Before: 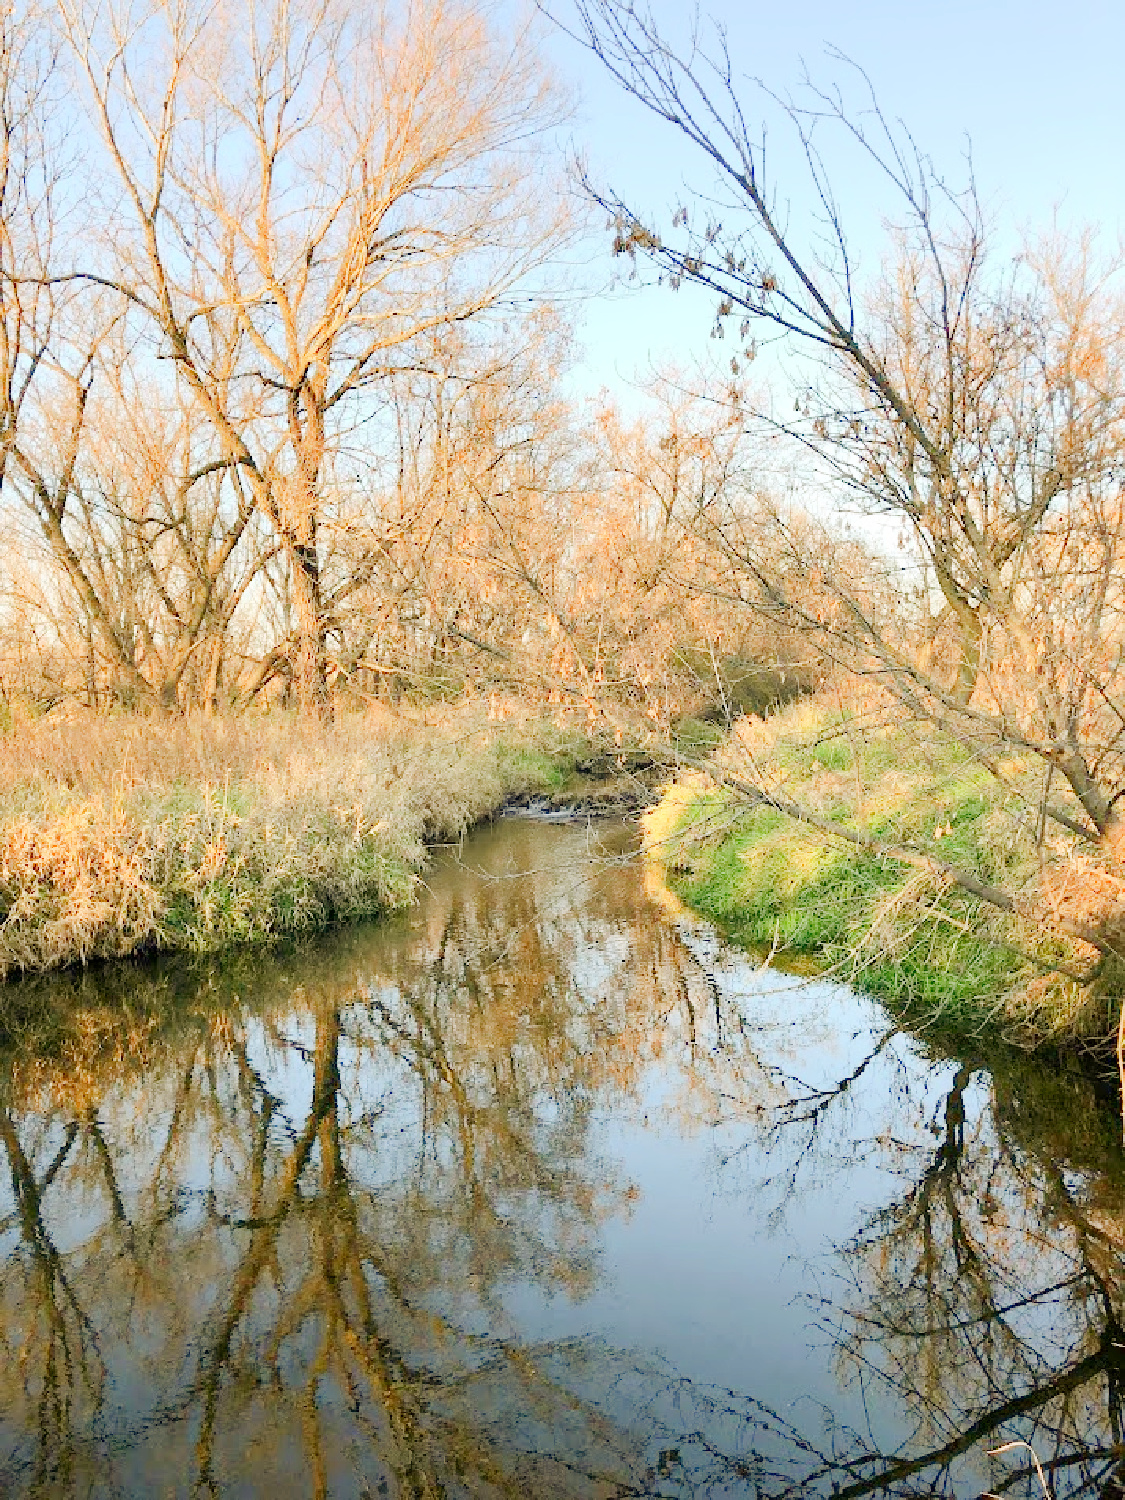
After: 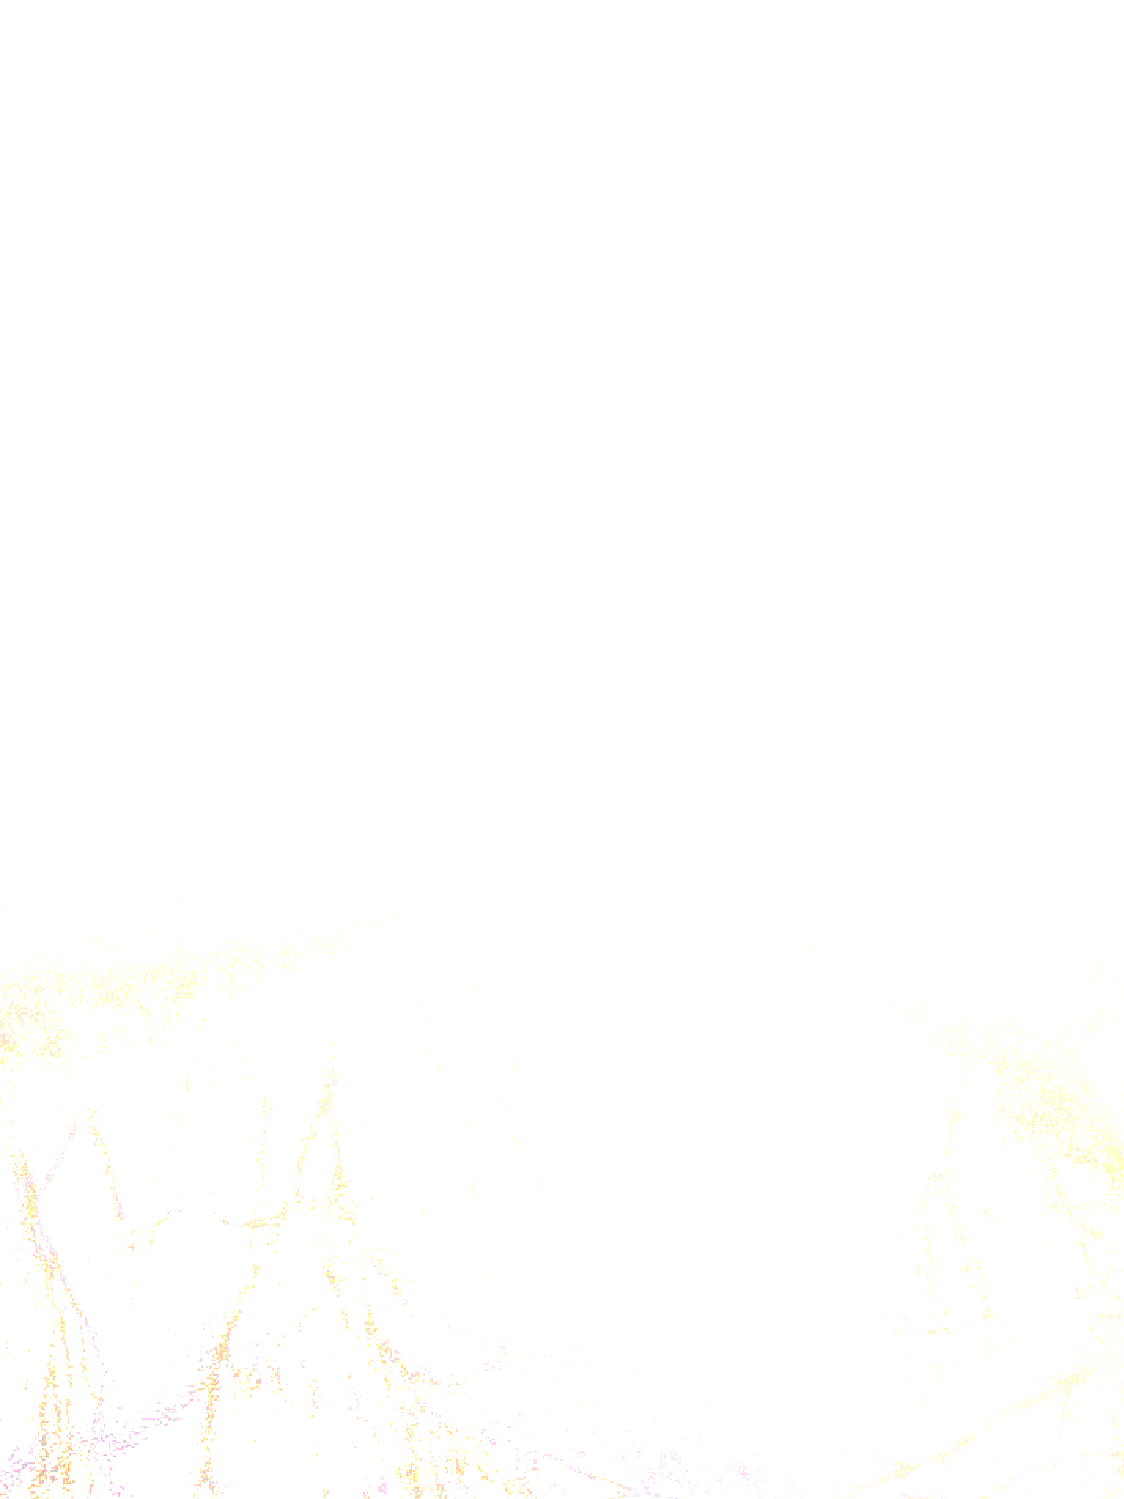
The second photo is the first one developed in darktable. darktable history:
white balance: red 4.26, blue 1.802
color balance rgb: shadows lift › chroma 2.79%, shadows lift › hue 190.66°, power › hue 171.85°, highlights gain › chroma 2.16%, highlights gain › hue 75.26°, global offset › luminance -0.51%, perceptual saturation grading › highlights -33.8%, perceptual saturation grading › mid-tones 14.98%, perceptual saturation grading › shadows 48.43%, perceptual brilliance grading › highlights 15.68%, perceptual brilliance grading › mid-tones 6.62%, perceptual brilliance grading › shadows -14.98%, global vibrance 11.32%, contrast 5.05%
sharpen: on, module defaults
contrast brightness saturation: brightness -0.2, saturation 0.08
rgb levels: mode RGB, independent channels, levels [[0, 0.474, 1], [0, 0.5, 1], [0, 0.5, 1]]
local contrast: detail 130%
